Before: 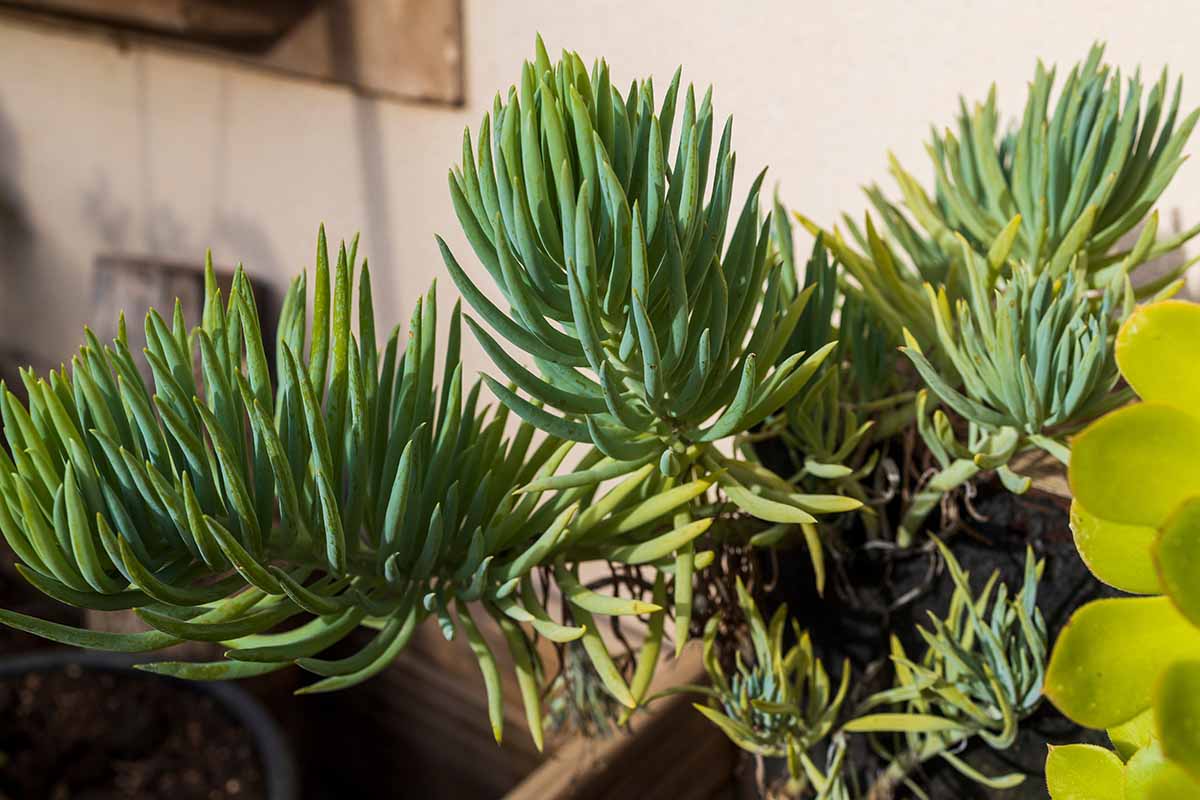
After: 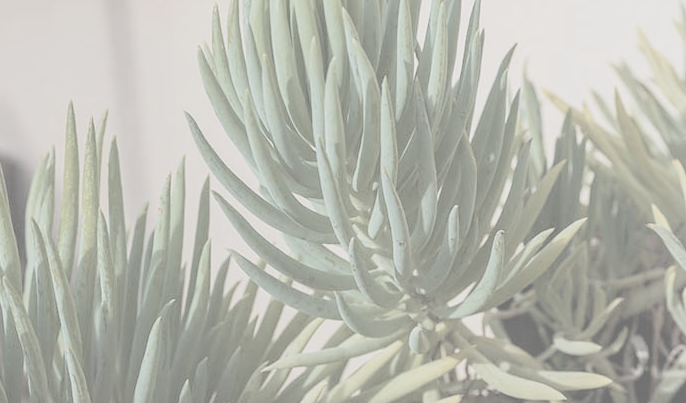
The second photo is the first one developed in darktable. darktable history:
contrast brightness saturation: contrast -0.32, brightness 0.75, saturation -0.78
crop: left 20.932%, top 15.471%, right 21.848%, bottom 34.081%
